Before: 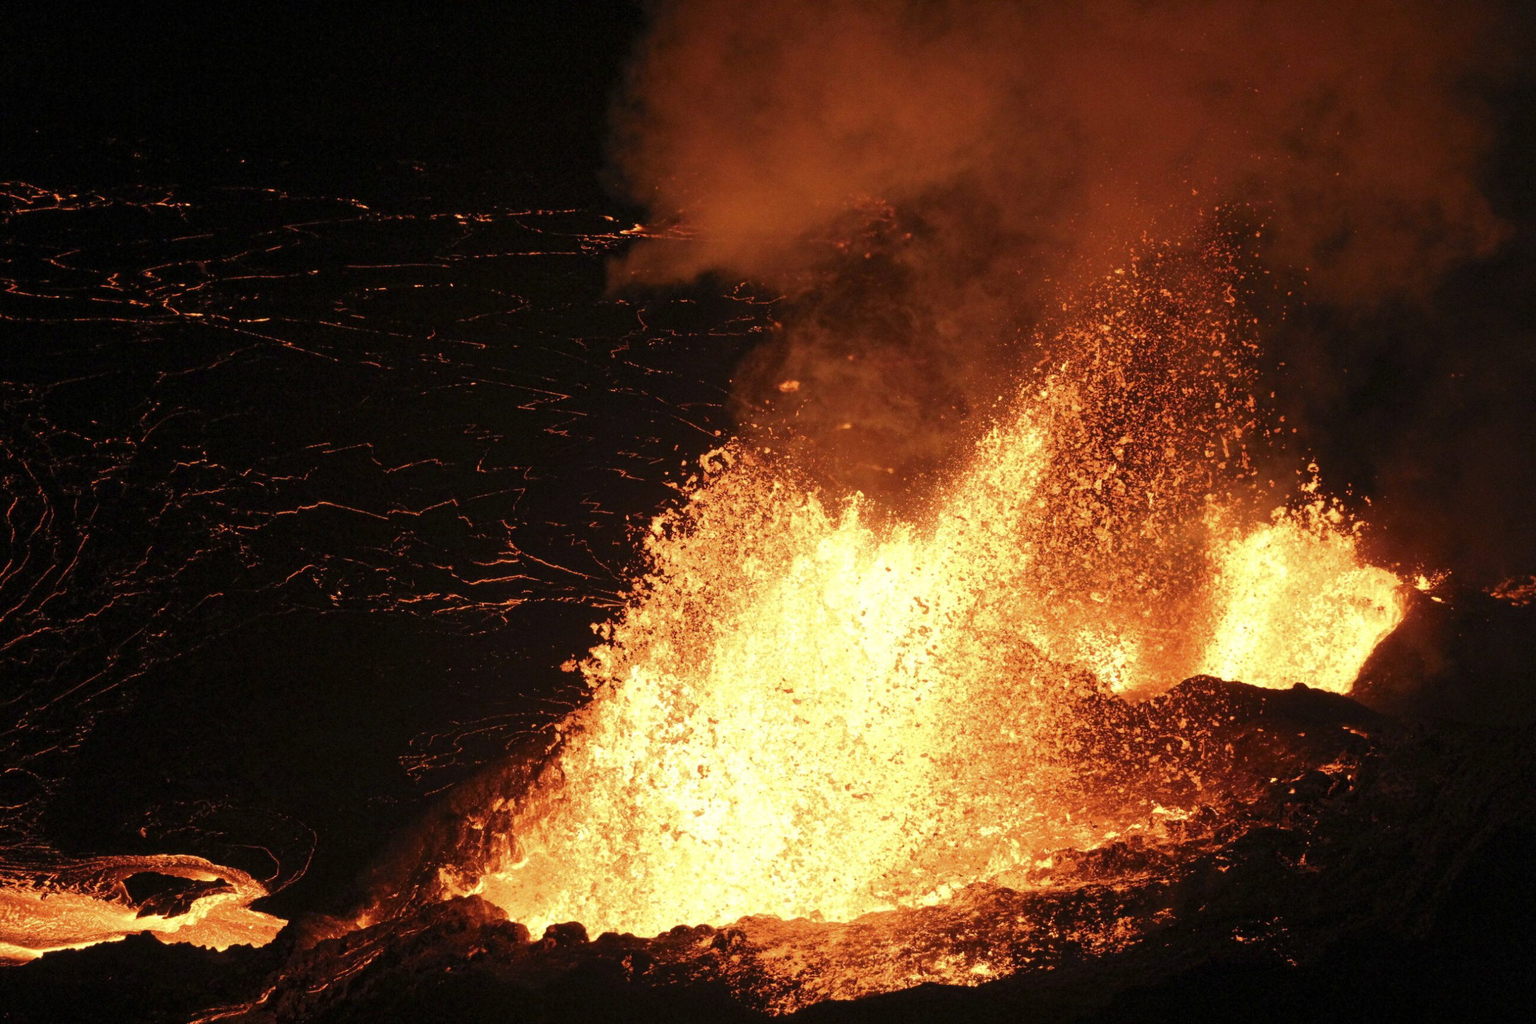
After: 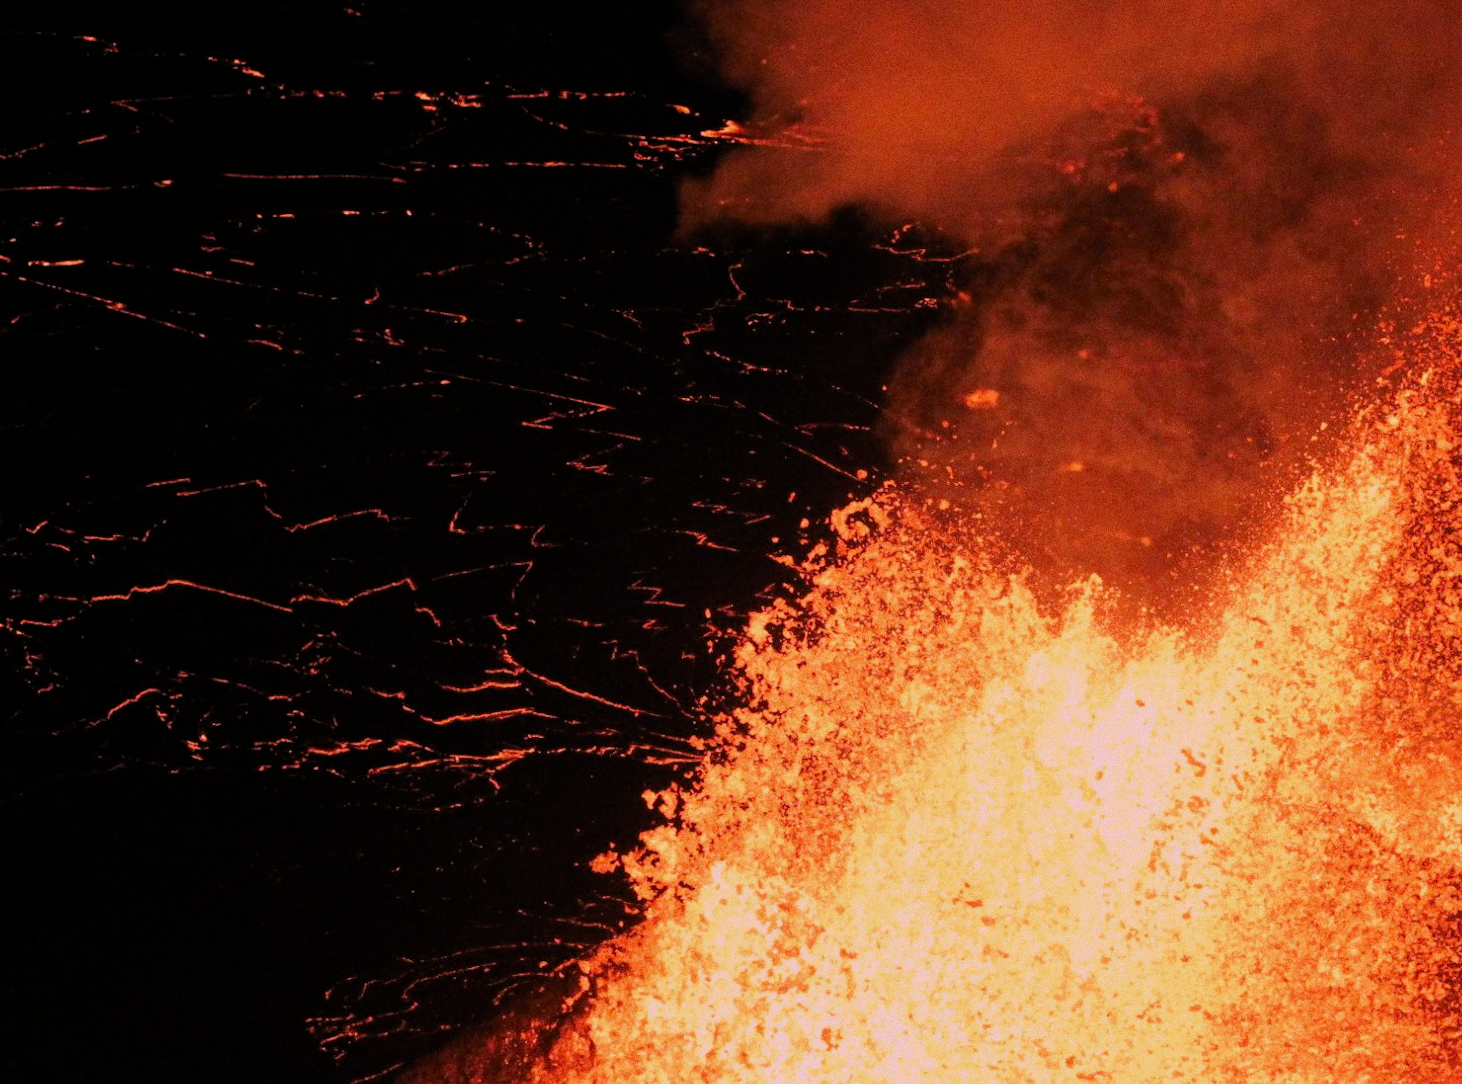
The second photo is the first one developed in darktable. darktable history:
exposure: compensate highlight preservation false
white balance: red 1.188, blue 1.11
contrast brightness saturation: saturation 0.13
crop: left 16.202%, top 11.208%, right 26.045%, bottom 20.557%
rotate and perspective: rotation 0.679°, lens shift (horizontal) 0.136, crop left 0.009, crop right 0.991, crop top 0.078, crop bottom 0.95
filmic rgb: black relative exposure -7.15 EV, white relative exposure 5.36 EV, hardness 3.02, color science v6 (2022)
grain: coarseness 3.21 ISO
